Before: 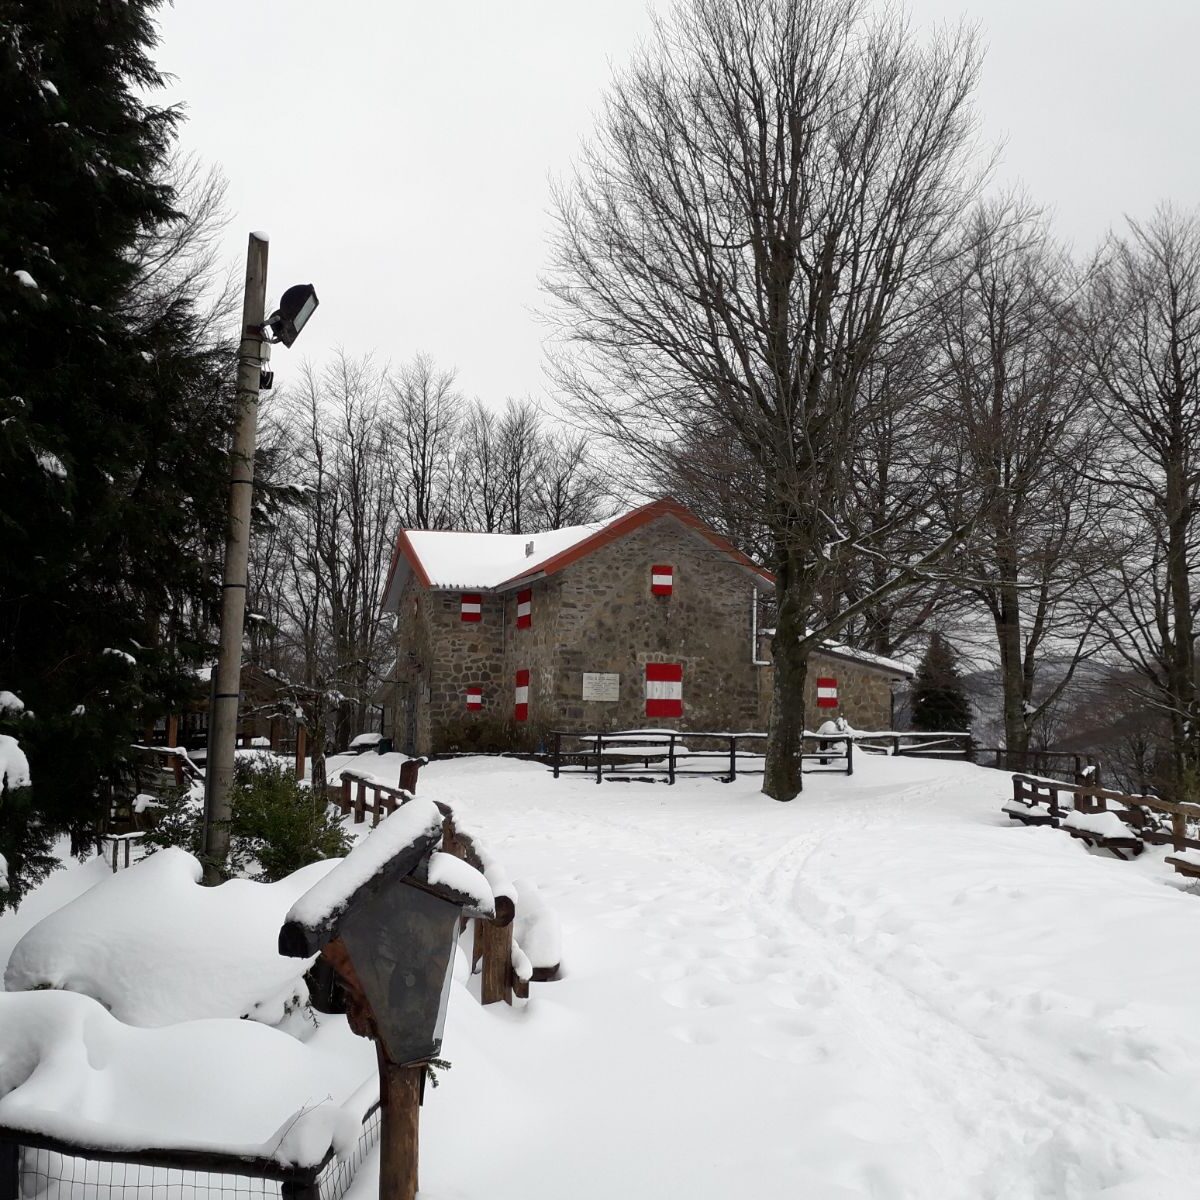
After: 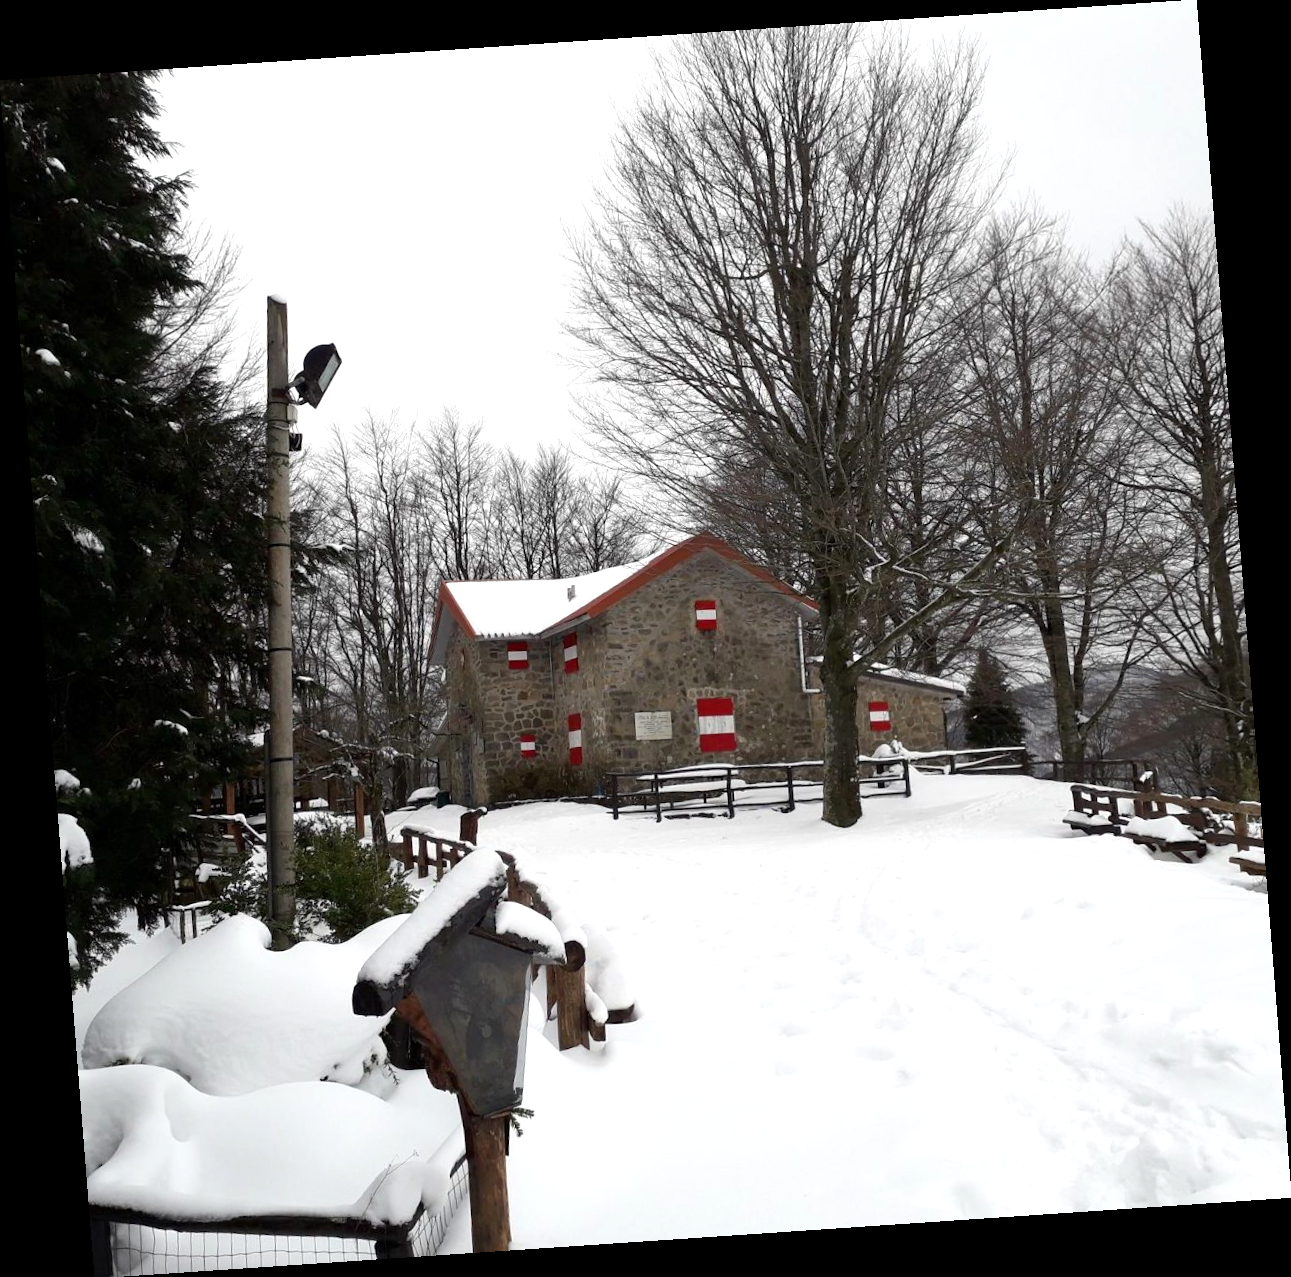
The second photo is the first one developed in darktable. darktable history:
exposure: exposure 0.367 EV, compensate highlight preservation false
rotate and perspective: rotation -4.2°, shear 0.006, automatic cropping off
